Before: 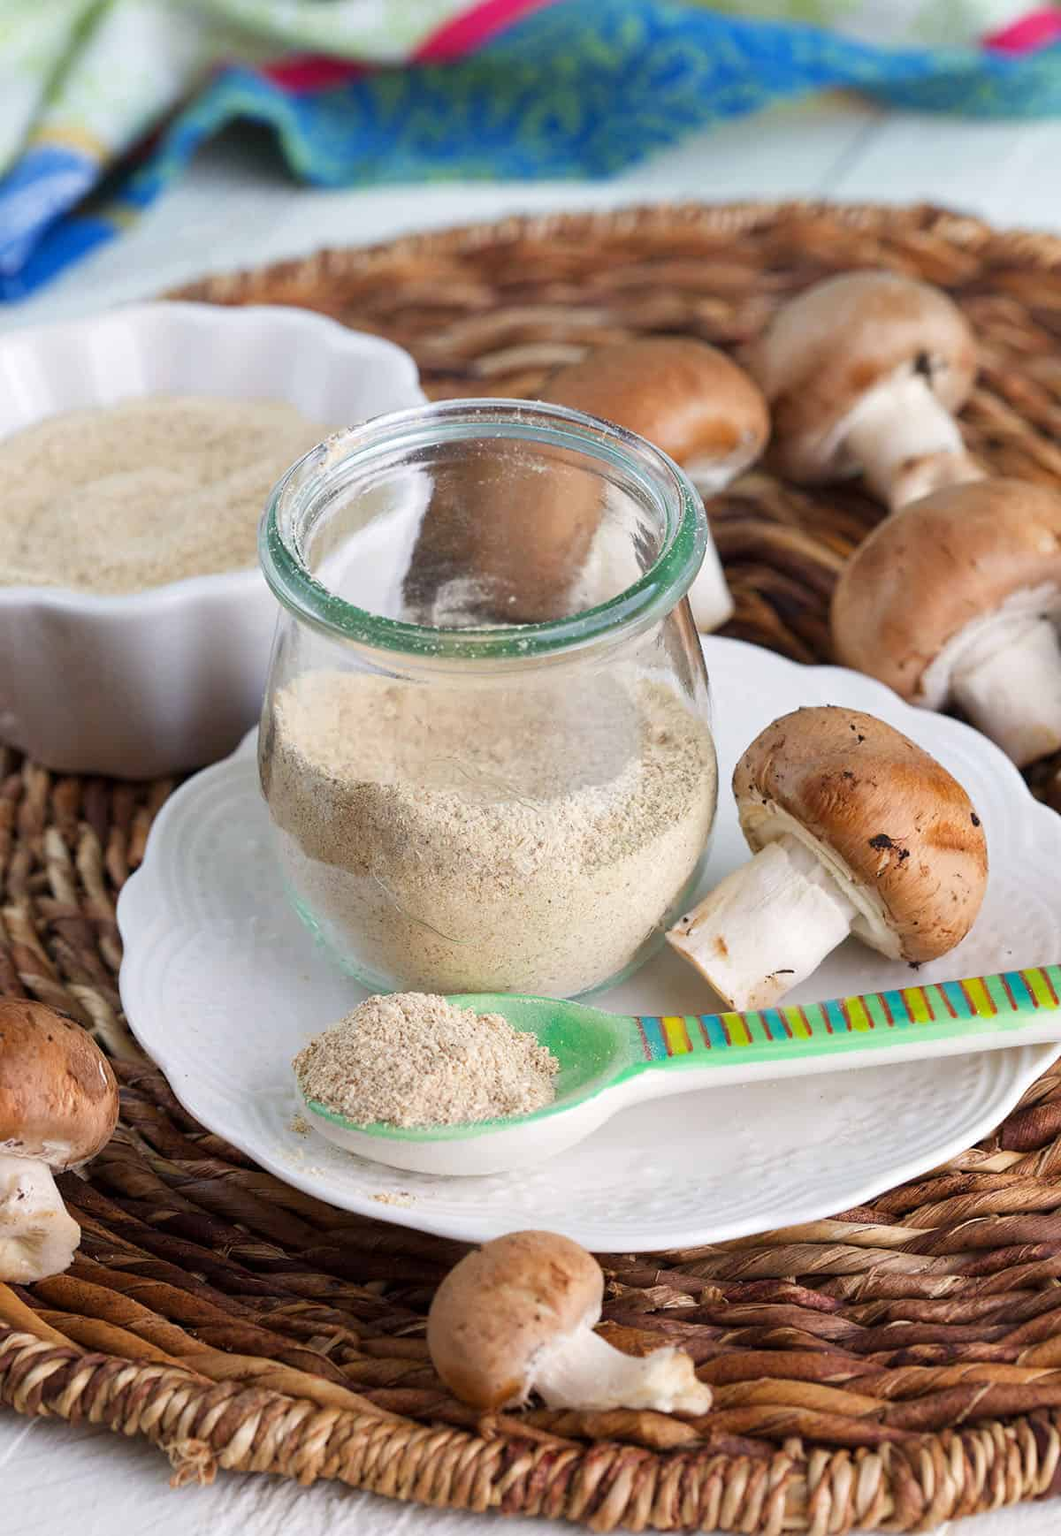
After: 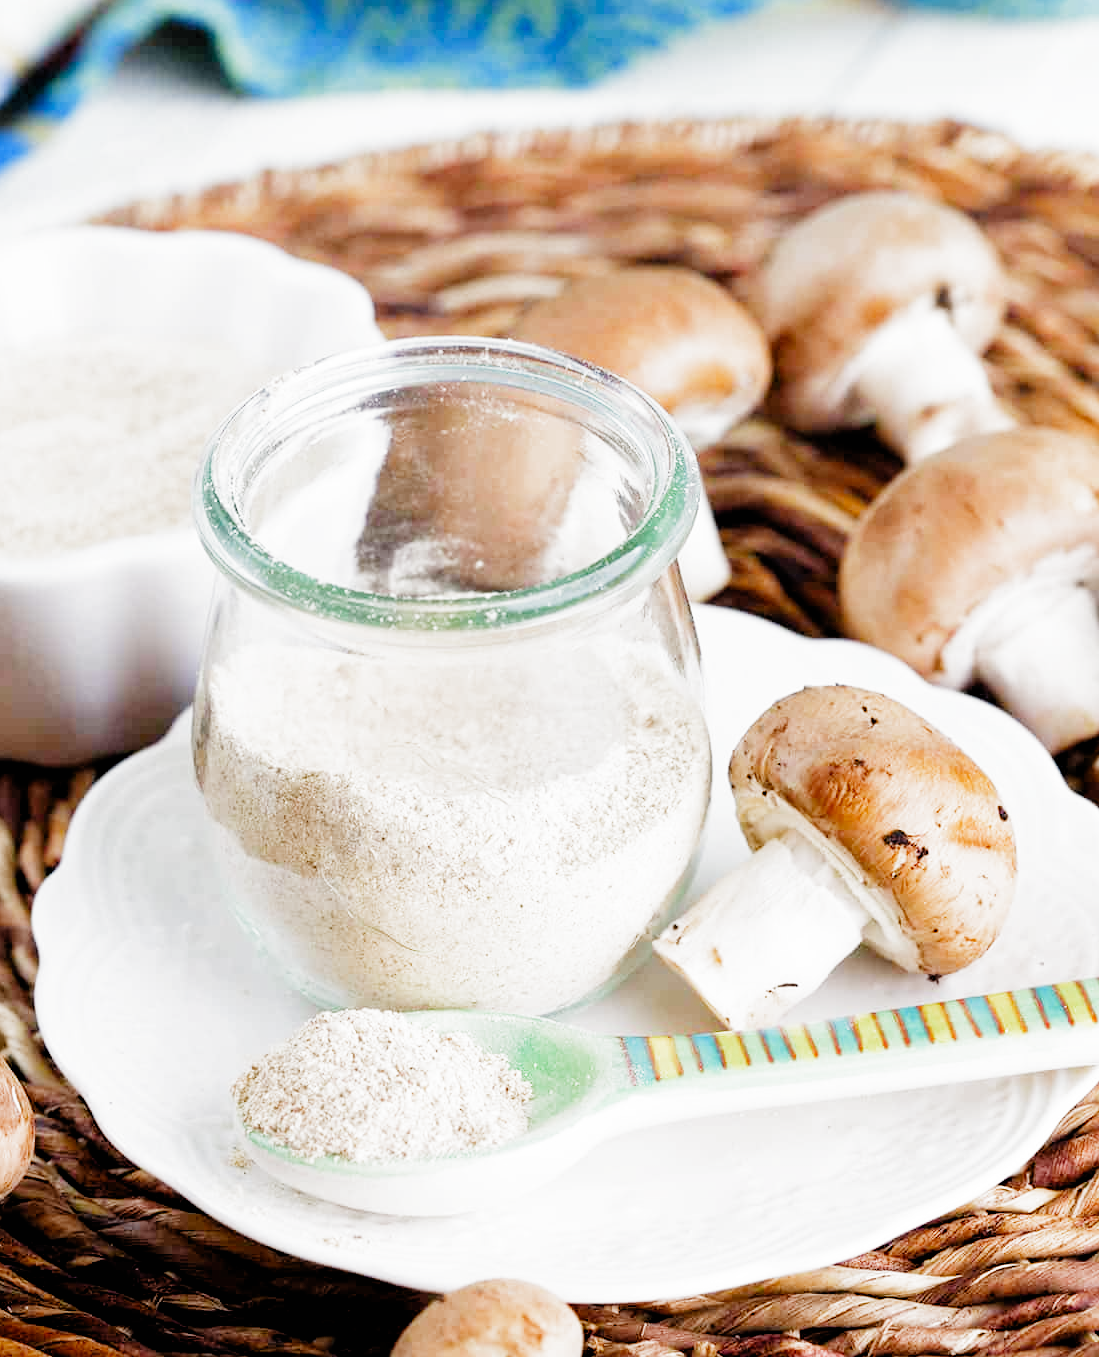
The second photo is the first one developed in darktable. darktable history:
crop: left 8.386%, top 6.614%, bottom 15.286%
tone equalizer: -8 EV -0.398 EV, -7 EV -0.359 EV, -6 EV -0.341 EV, -5 EV -0.26 EV, -3 EV 0.211 EV, -2 EV 0.338 EV, -1 EV 0.398 EV, +0 EV 0.416 EV
filmic rgb: black relative exposure -5.12 EV, white relative exposure 3.97 EV, threshold 5.97 EV, hardness 2.89, contrast 1.188, preserve chrominance no, color science v5 (2021), enable highlight reconstruction true
exposure: black level correction 0.001, exposure 0.961 EV, compensate highlight preservation false
